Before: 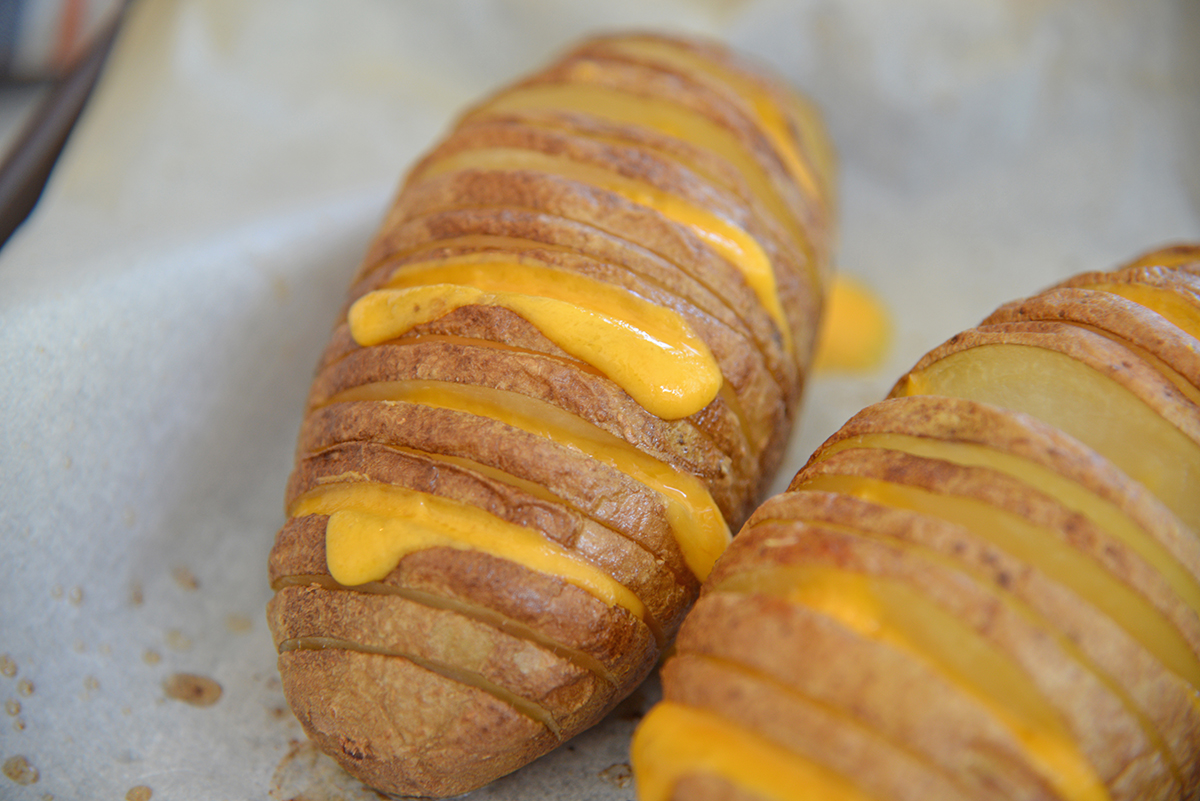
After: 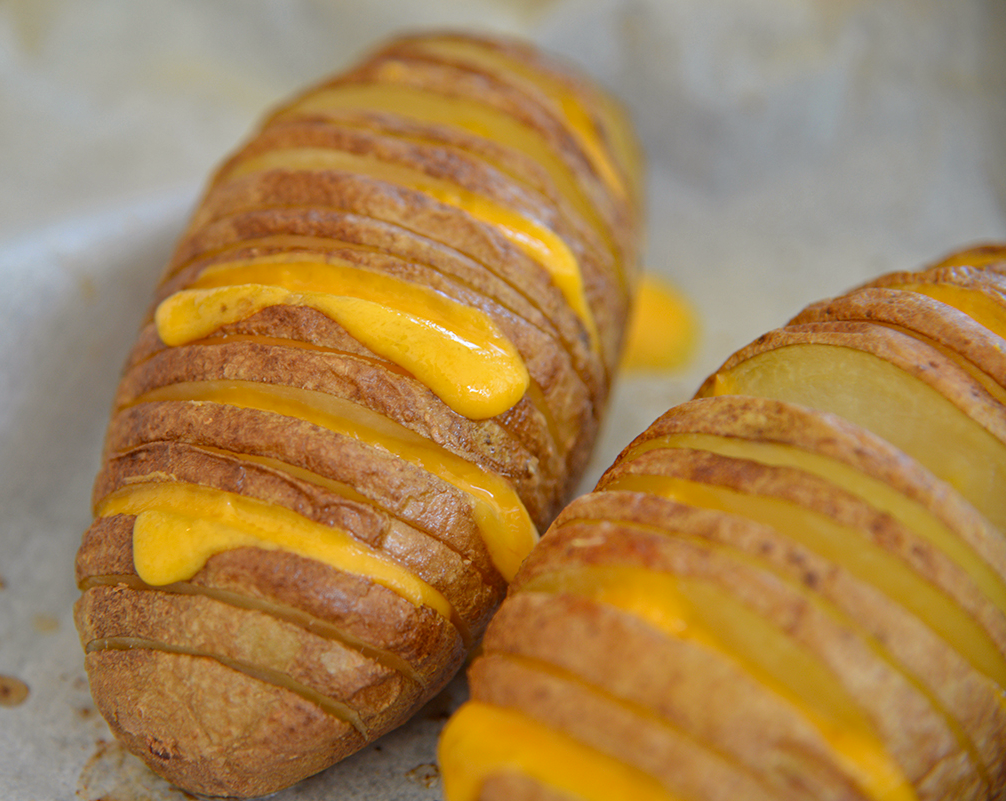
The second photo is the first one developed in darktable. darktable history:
shadows and highlights: low approximation 0.01, soften with gaussian
contrast brightness saturation: contrast -0.018, brightness -0.013, saturation 0.035
haze removal: adaptive false
crop: left 16.149%
